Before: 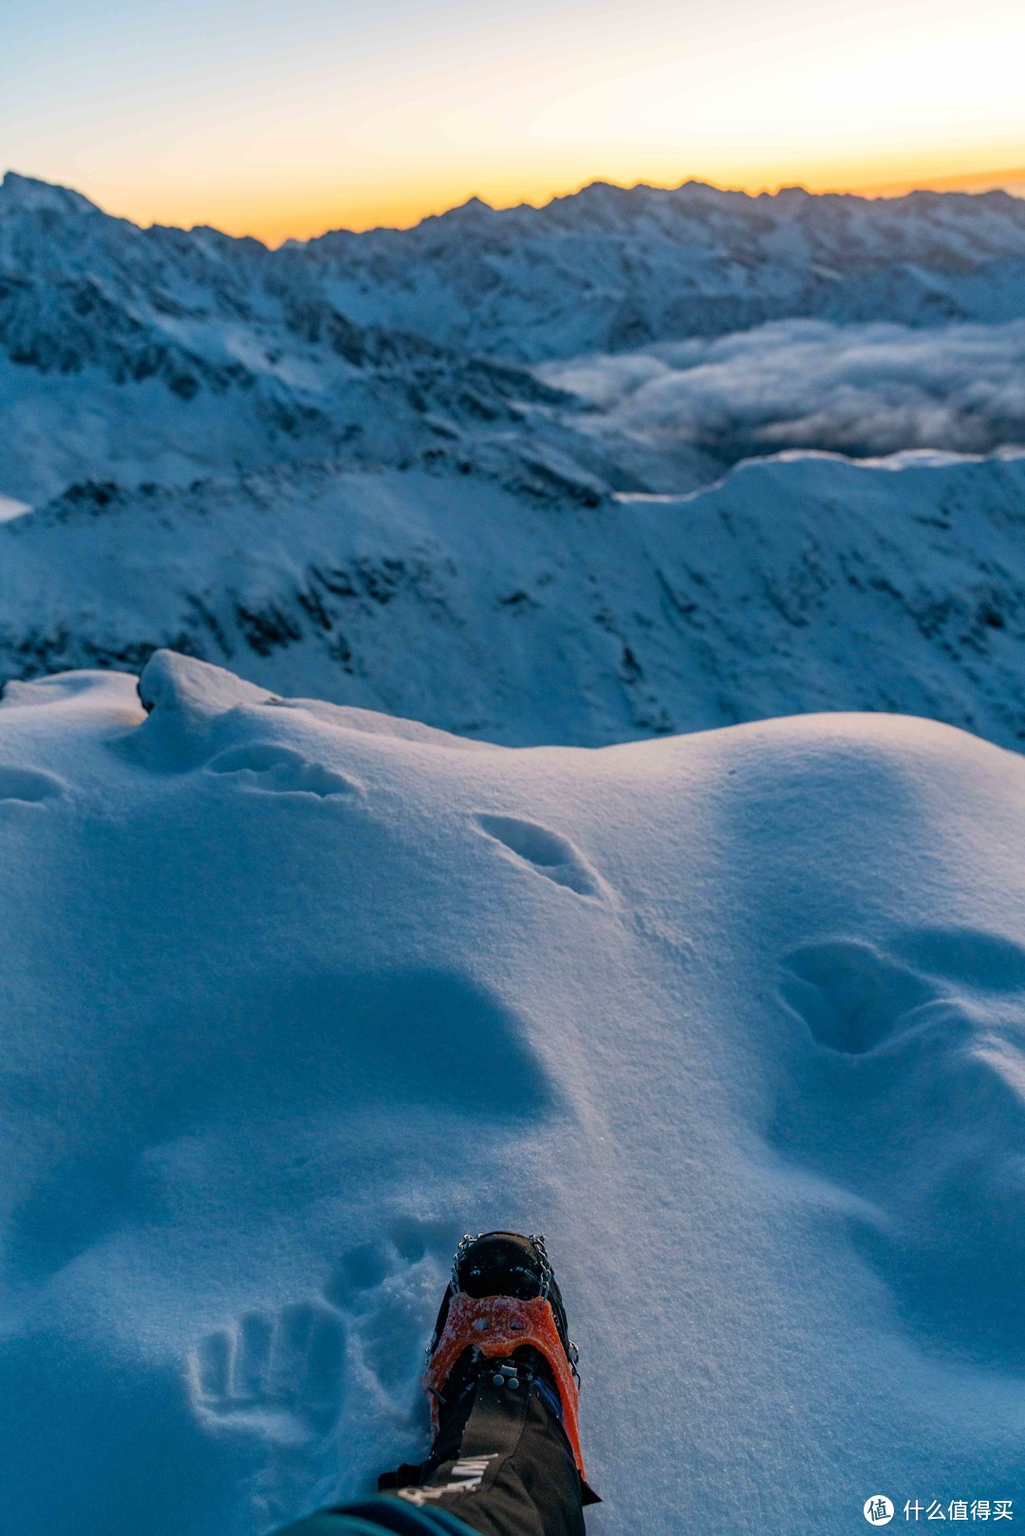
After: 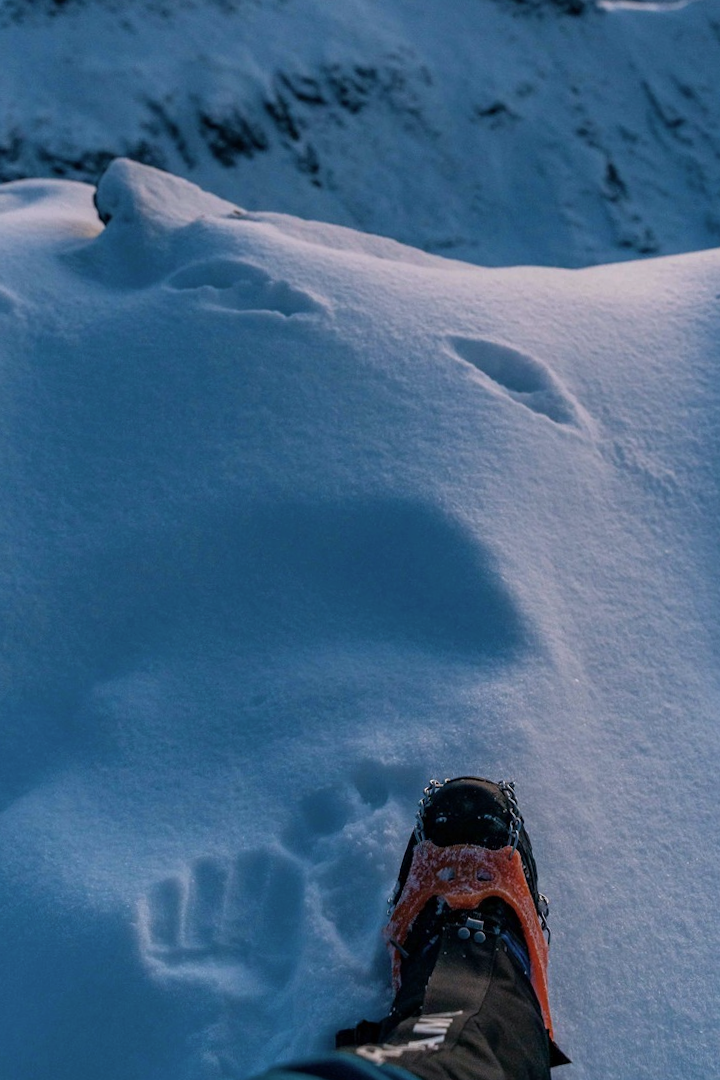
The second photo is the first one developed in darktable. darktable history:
crop and rotate: angle -0.82°, left 3.85%, top 31.828%, right 27.992%
color calibration: illuminant as shot in camera, x 0.358, y 0.373, temperature 4628.91 K
exposure: exposure -0.04 EV, compensate highlight preservation false
contrast brightness saturation: saturation -0.17
